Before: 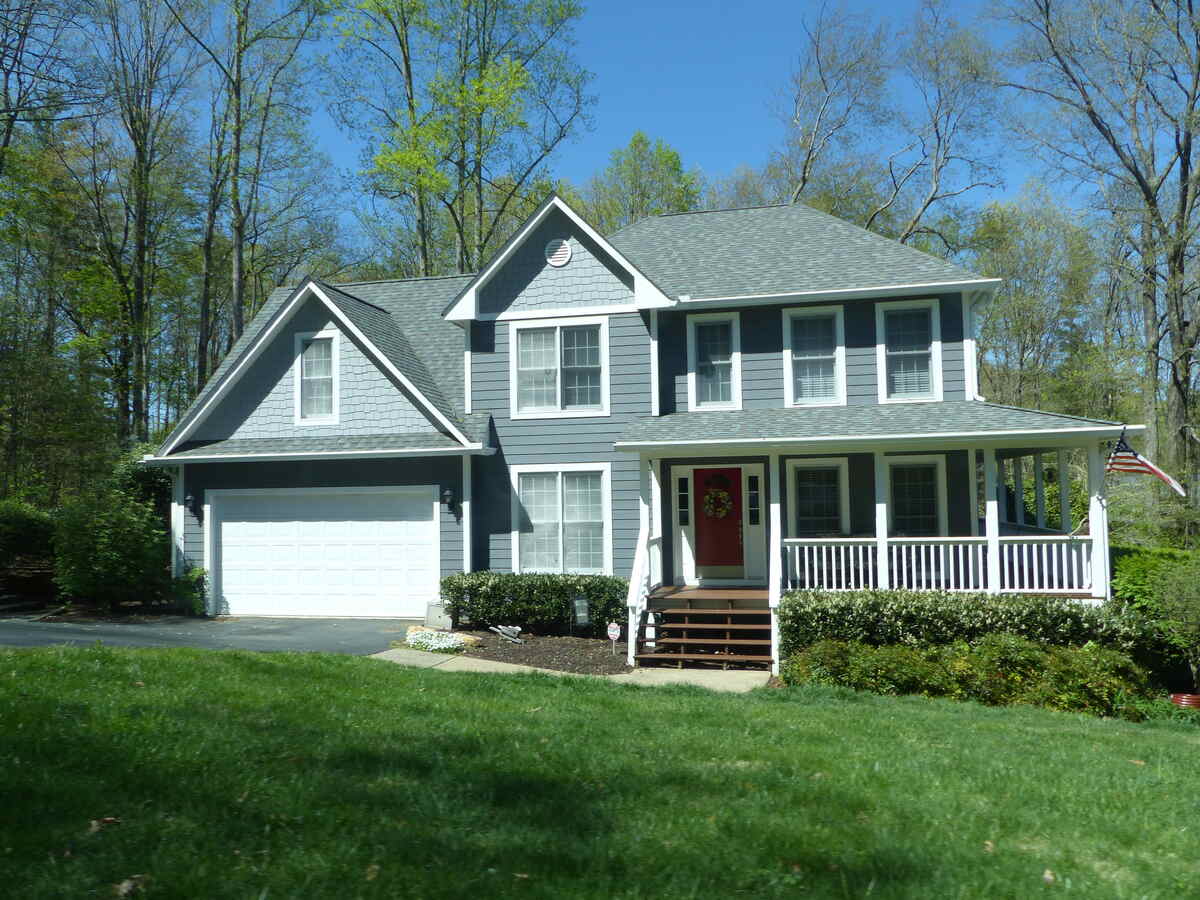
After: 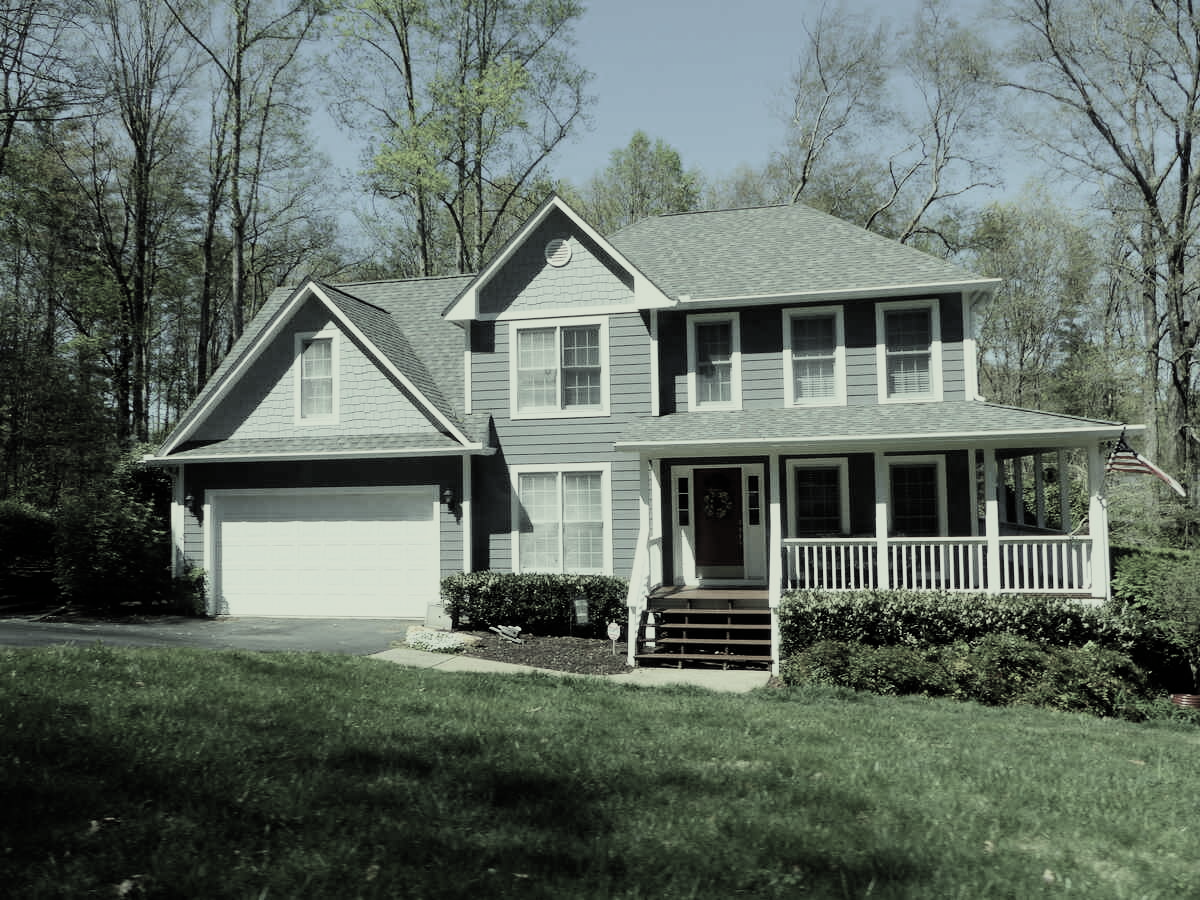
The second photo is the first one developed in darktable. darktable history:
color correction: highlights a* -4.32, highlights b* 6.94
exposure: black level correction -0.004, exposure 0.058 EV, compensate highlight preservation false
filmic rgb: black relative exposure -5.01 EV, white relative exposure 3.96 EV, hardness 2.89, contrast 1.299, highlights saturation mix -31.04%, preserve chrominance RGB euclidean norm, color science v5 (2021), contrast in shadows safe, contrast in highlights safe
